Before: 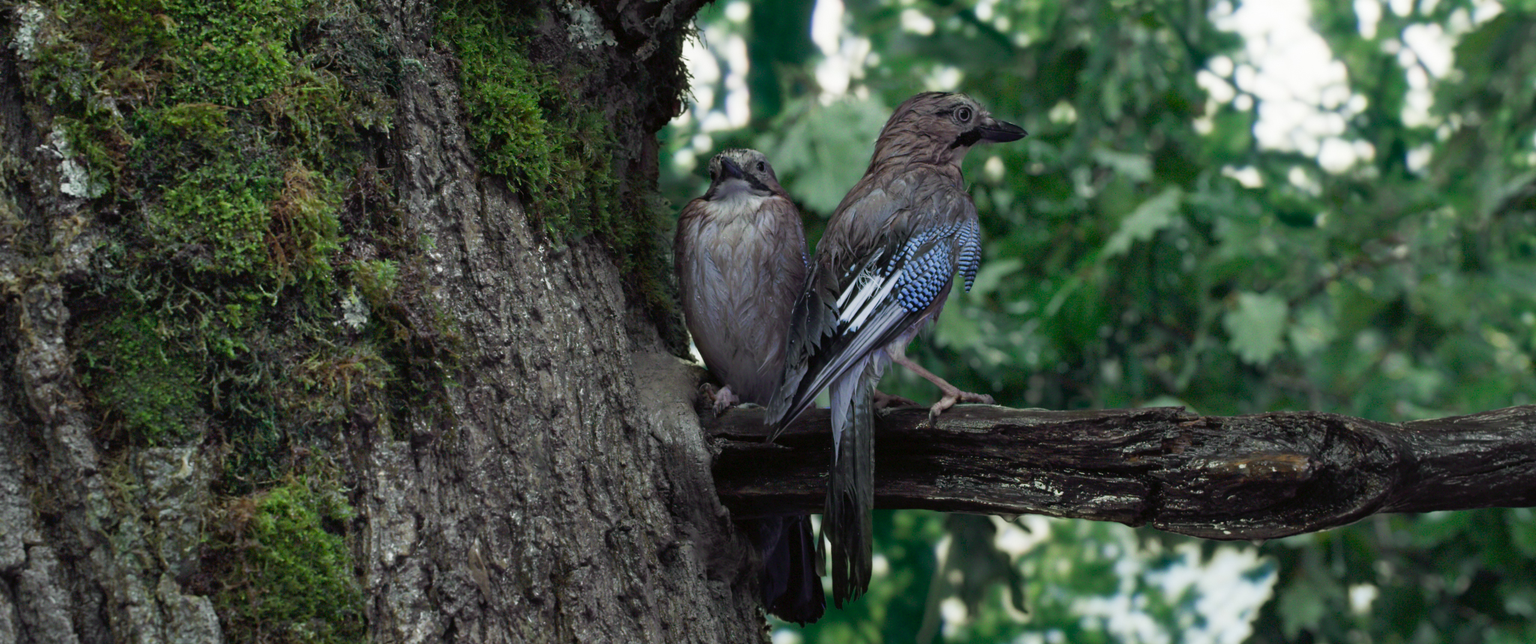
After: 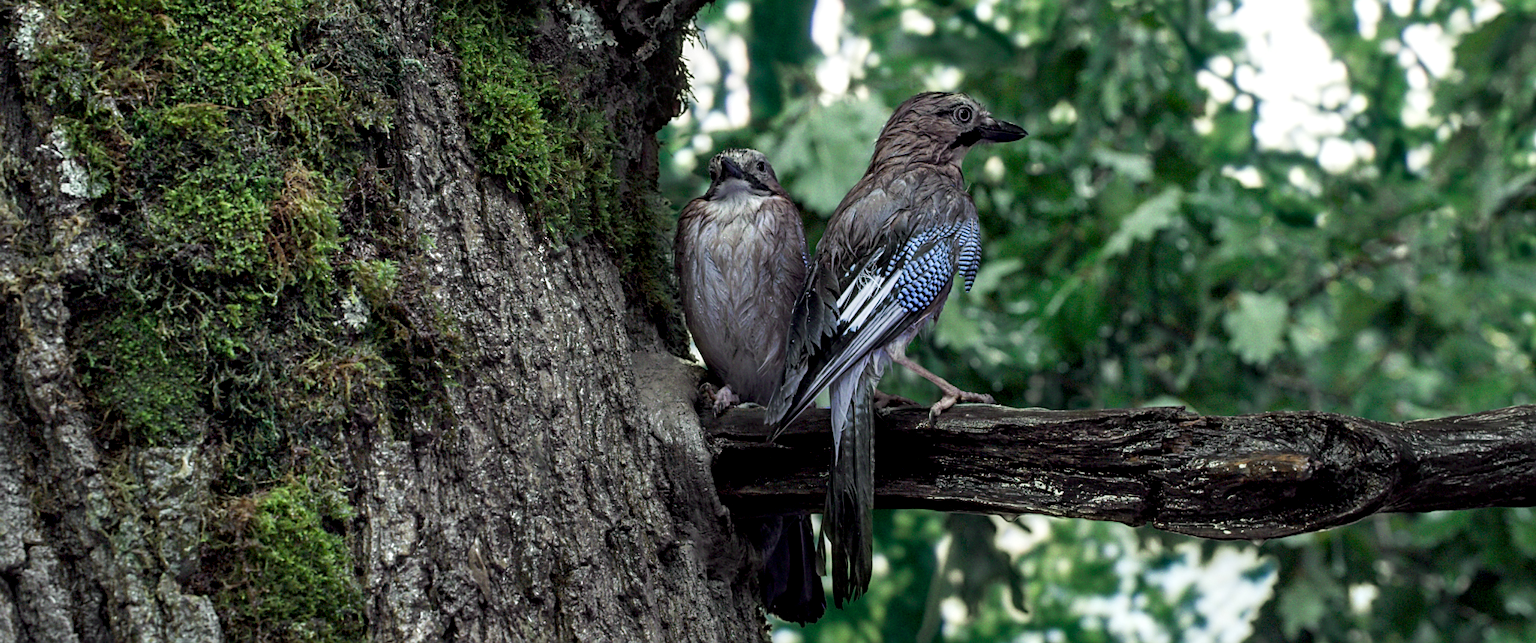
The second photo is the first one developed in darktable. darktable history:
sharpen: on, module defaults
base curve: curves: ch0 [(0, 0) (0.472, 0.508) (1, 1)]
local contrast: highlights 59%, detail 145%
